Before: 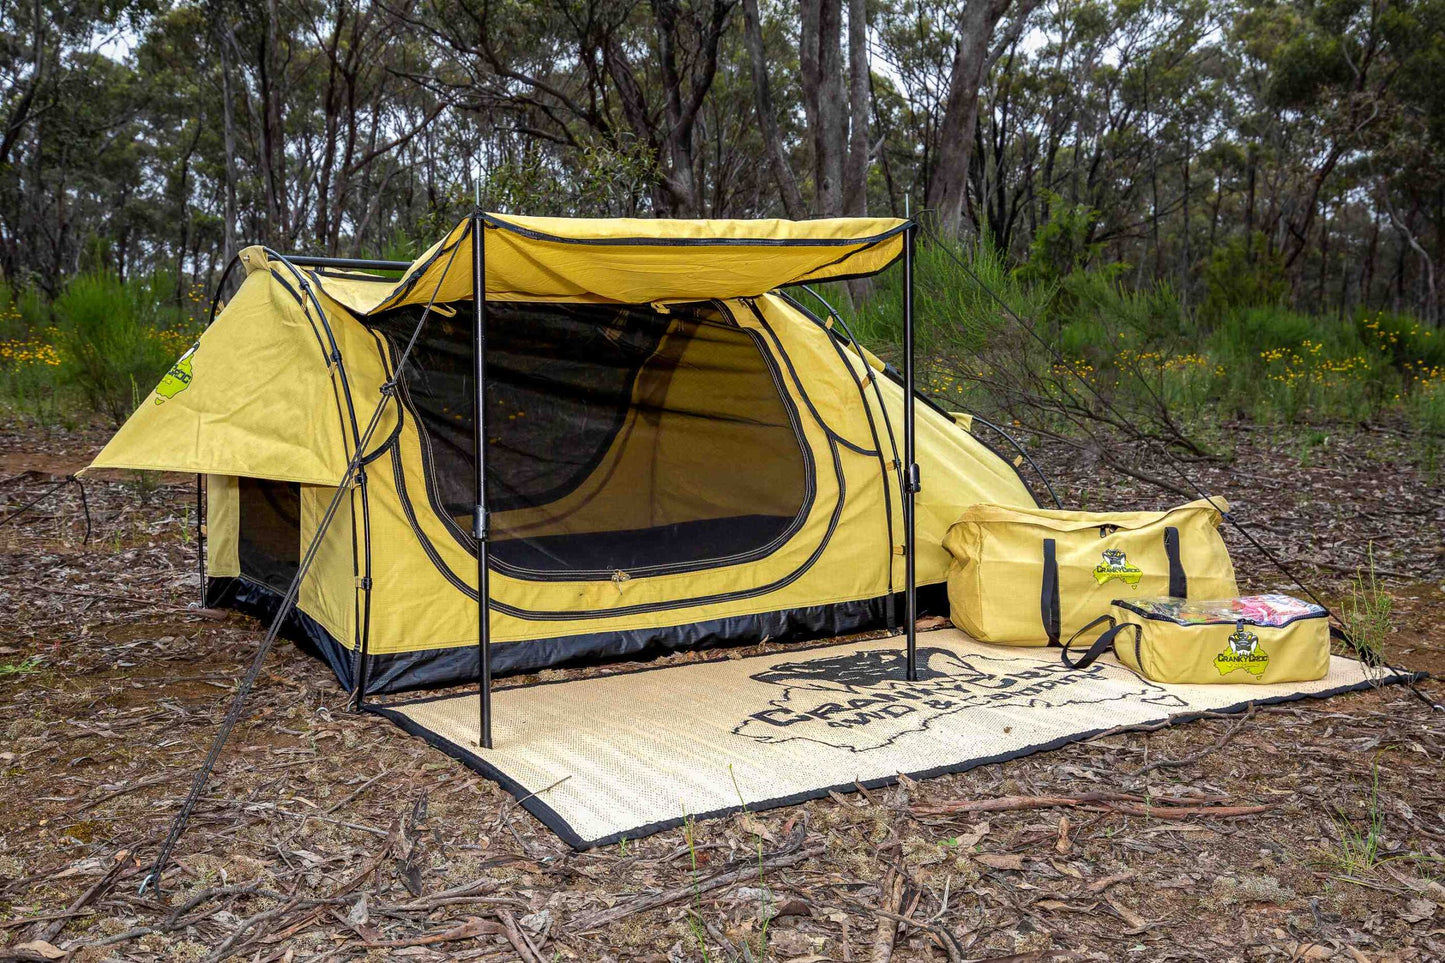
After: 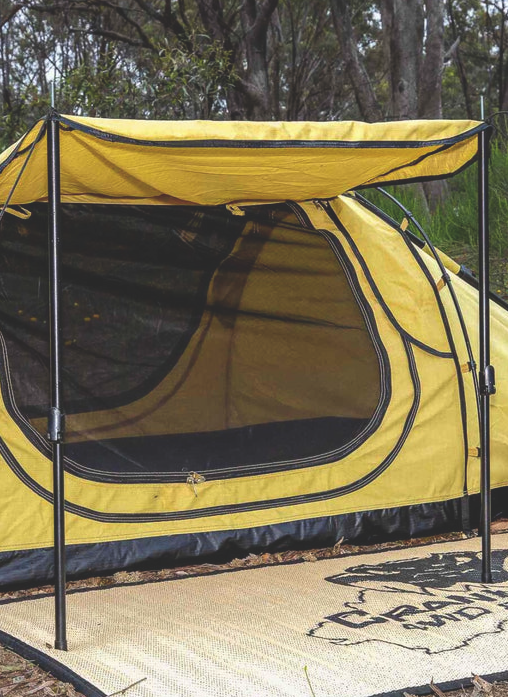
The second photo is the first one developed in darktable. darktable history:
exposure: black level correction -0.023, exposure -0.039 EV, compensate highlight preservation false
crop and rotate: left 29.476%, top 10.214%, right 35.32%, bottom 17.333%
